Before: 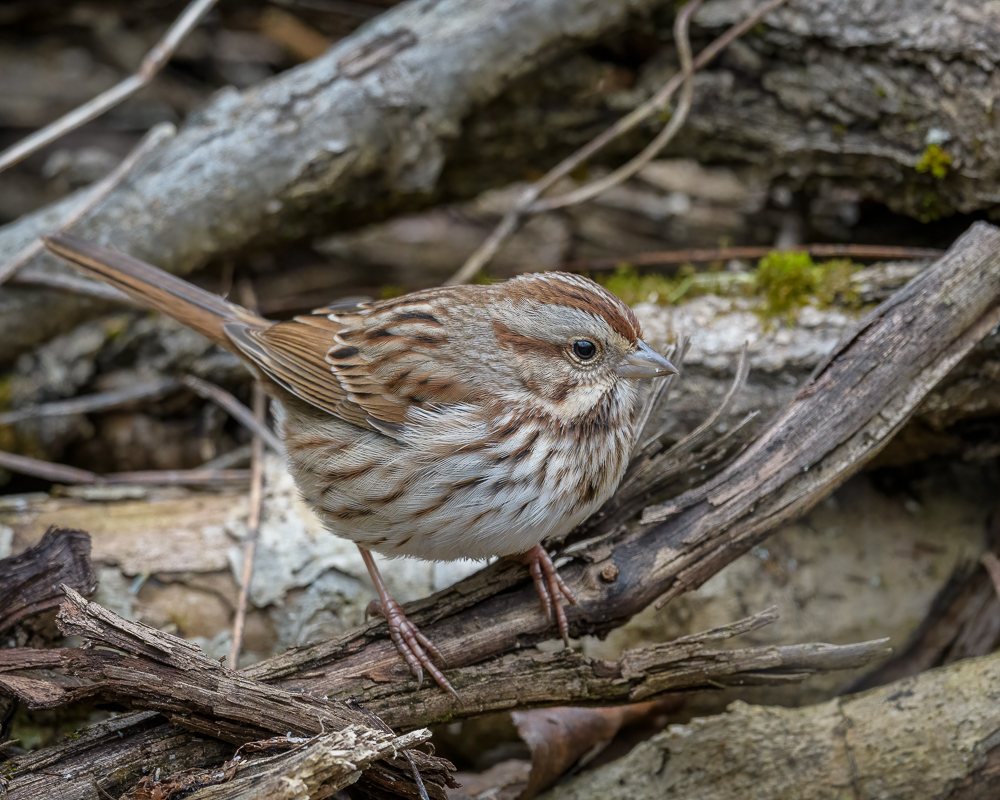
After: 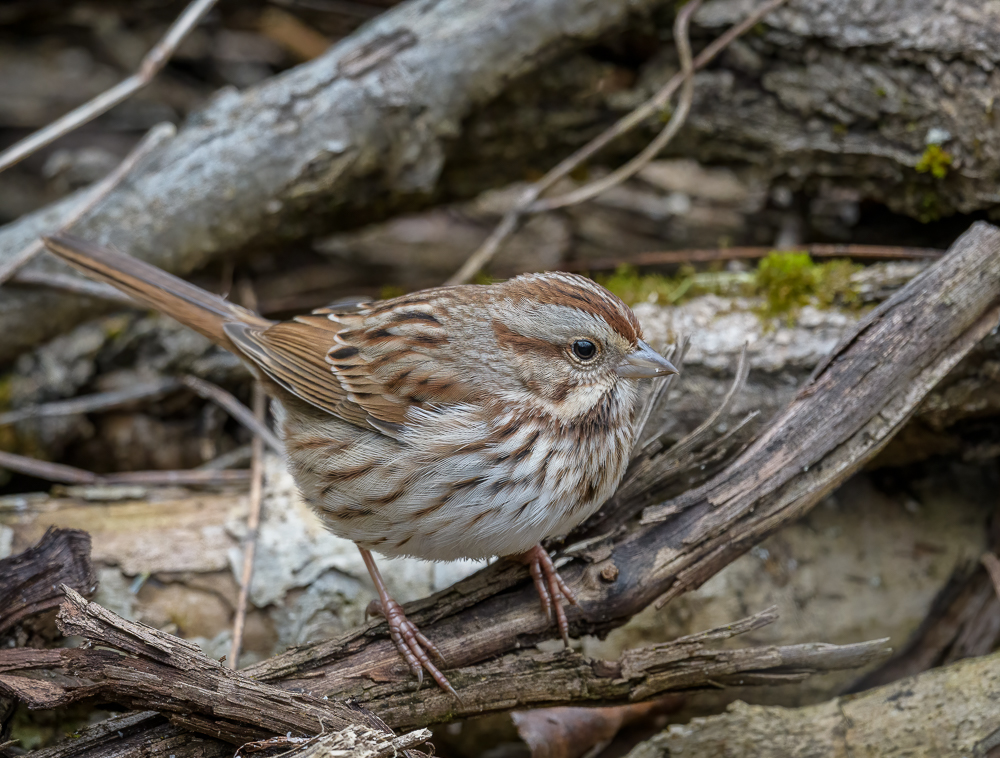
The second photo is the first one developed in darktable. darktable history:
crop and rotate: top 0.011%, bottom 5.126%
